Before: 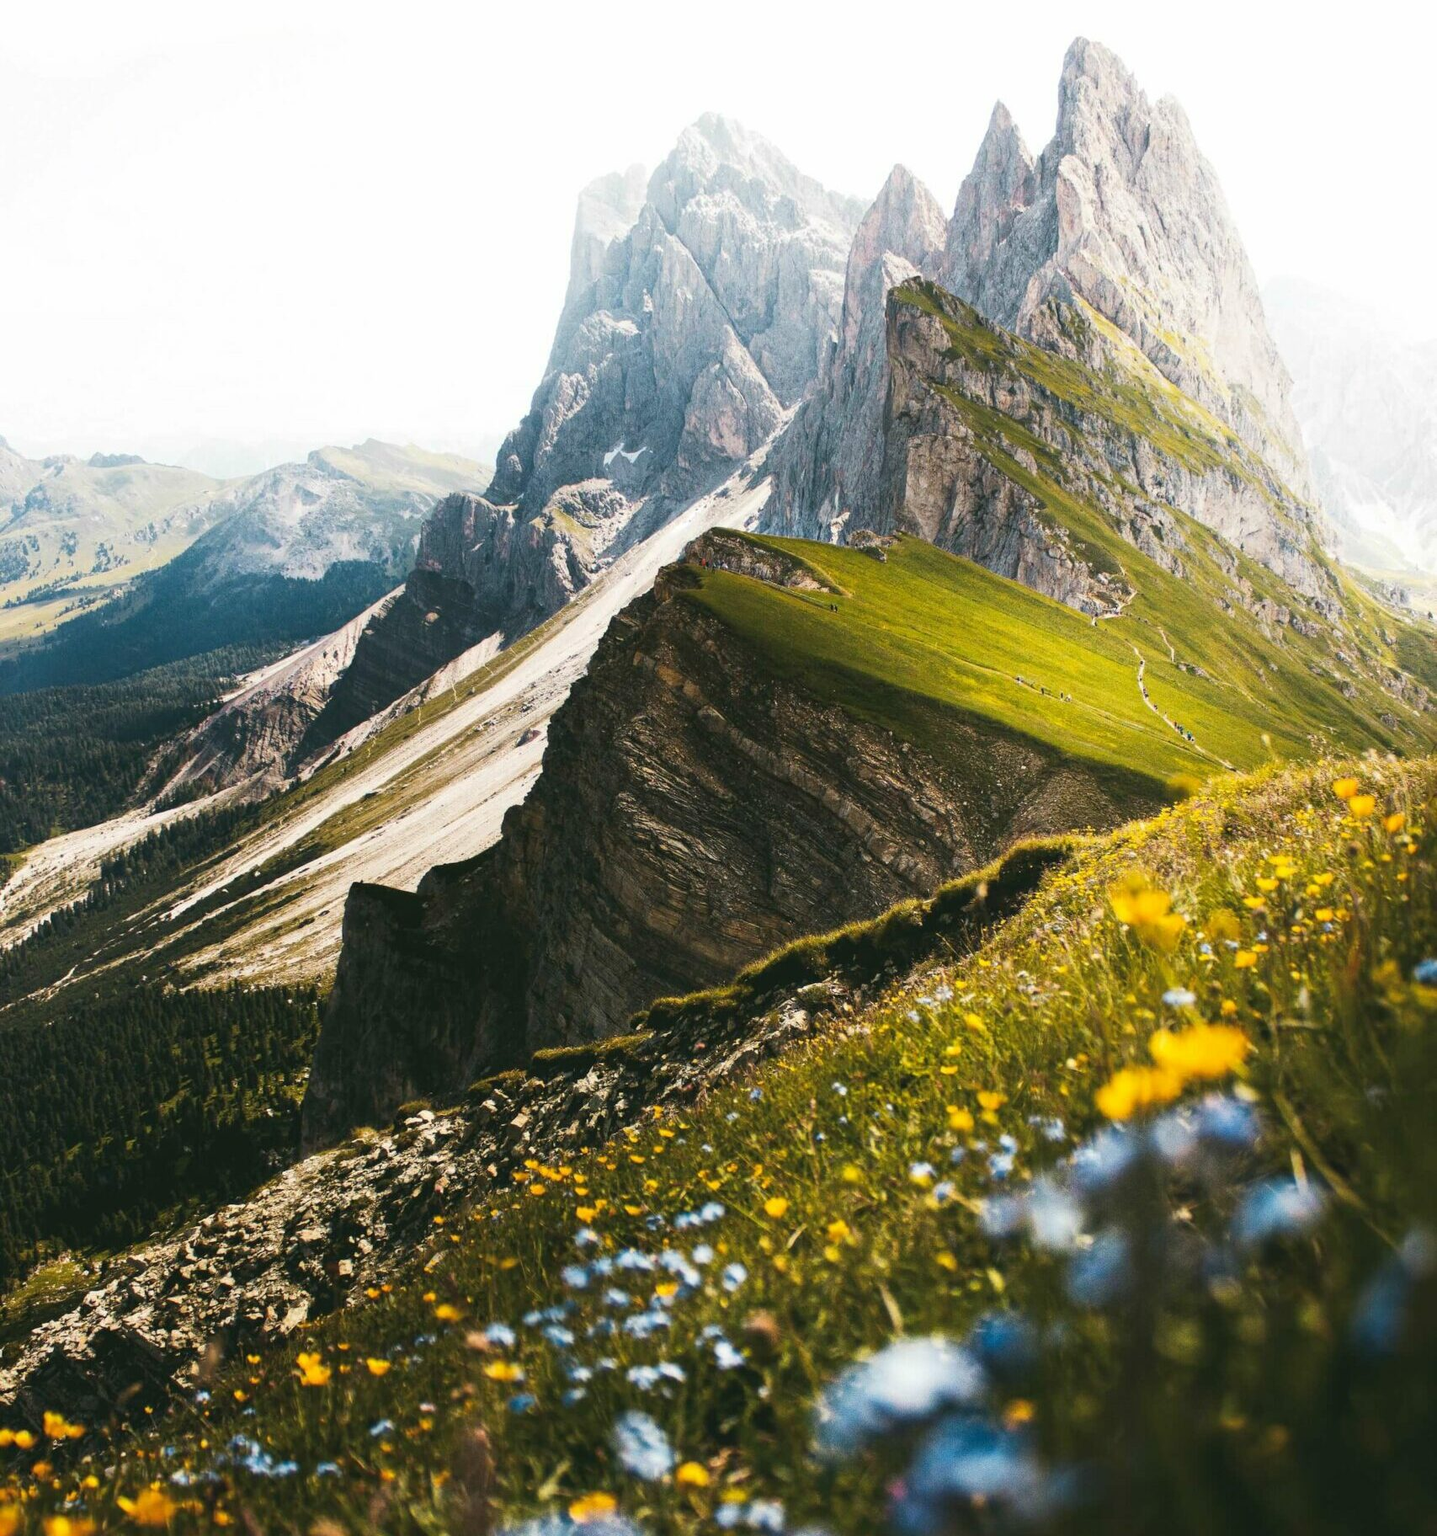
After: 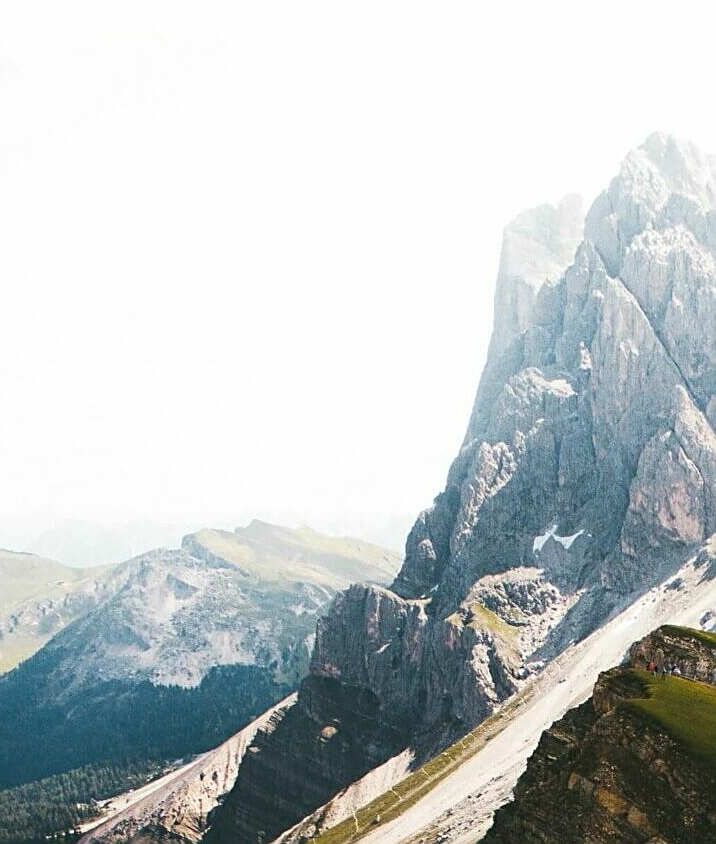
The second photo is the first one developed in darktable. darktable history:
sharpen: on, module defaults
crop and rotate: left 10.817%, top 0.062%, right 47.194%, bottom 53.626%
